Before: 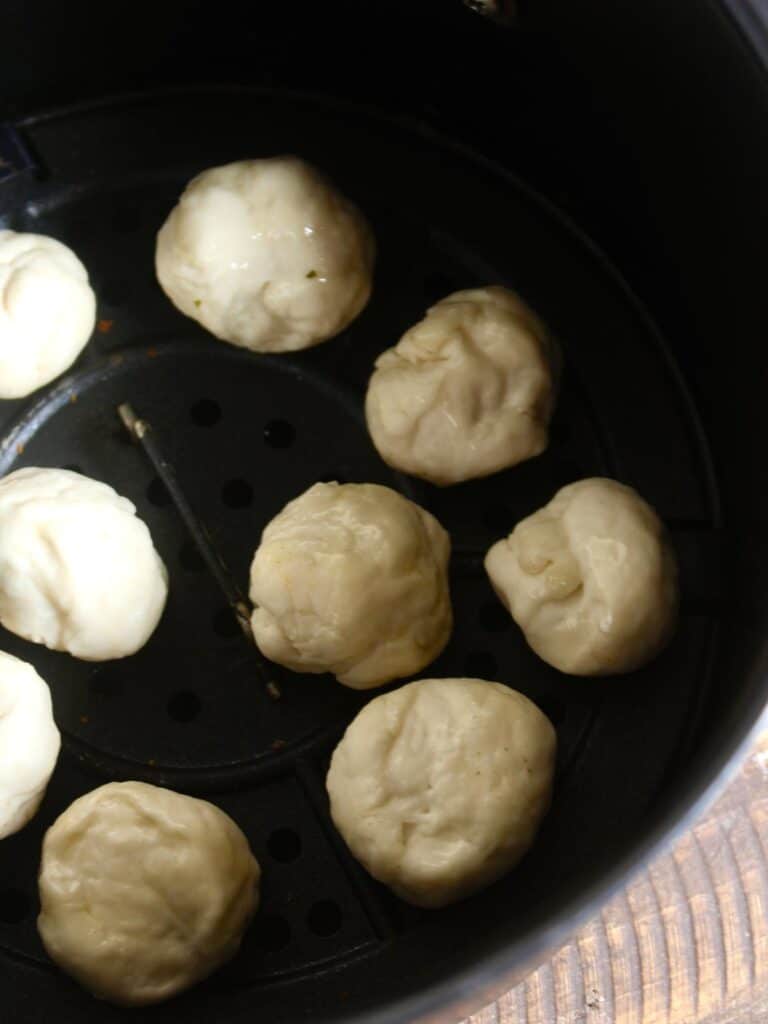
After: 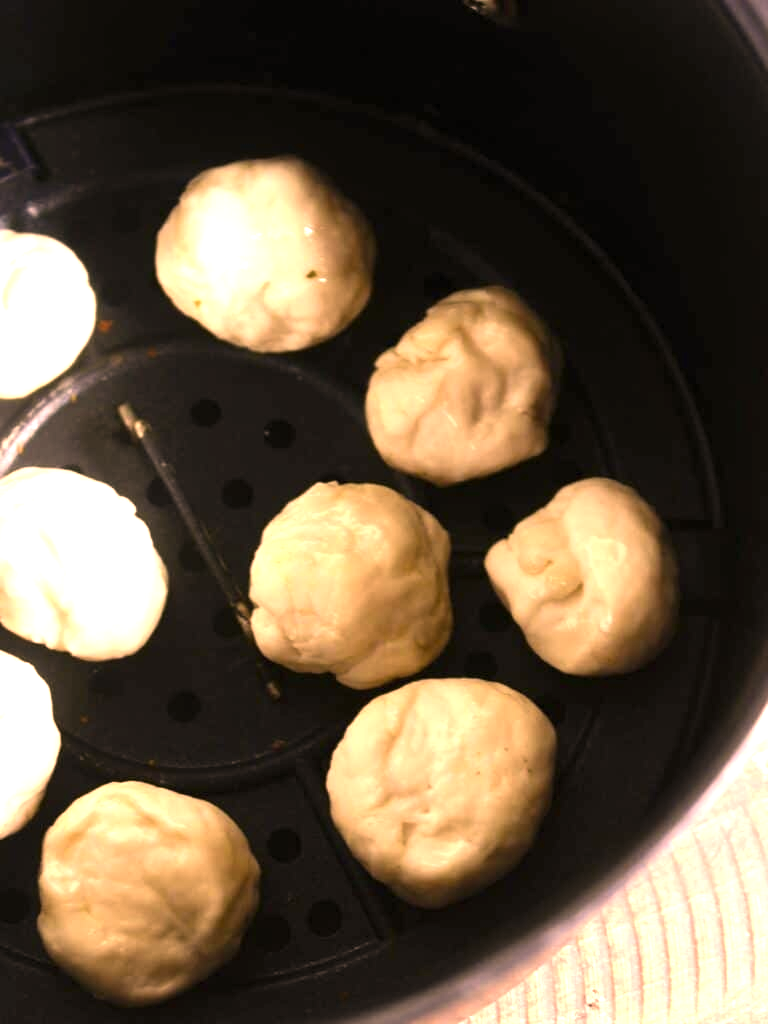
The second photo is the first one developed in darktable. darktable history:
color correction: highlights a* 21.7, highlights b* 22.41
exposure: exposure 1.23 EV, compensate highlight preservation false
contrast brightness saturation: contrast 0.063, brightness -0.01, saturation -0.215
